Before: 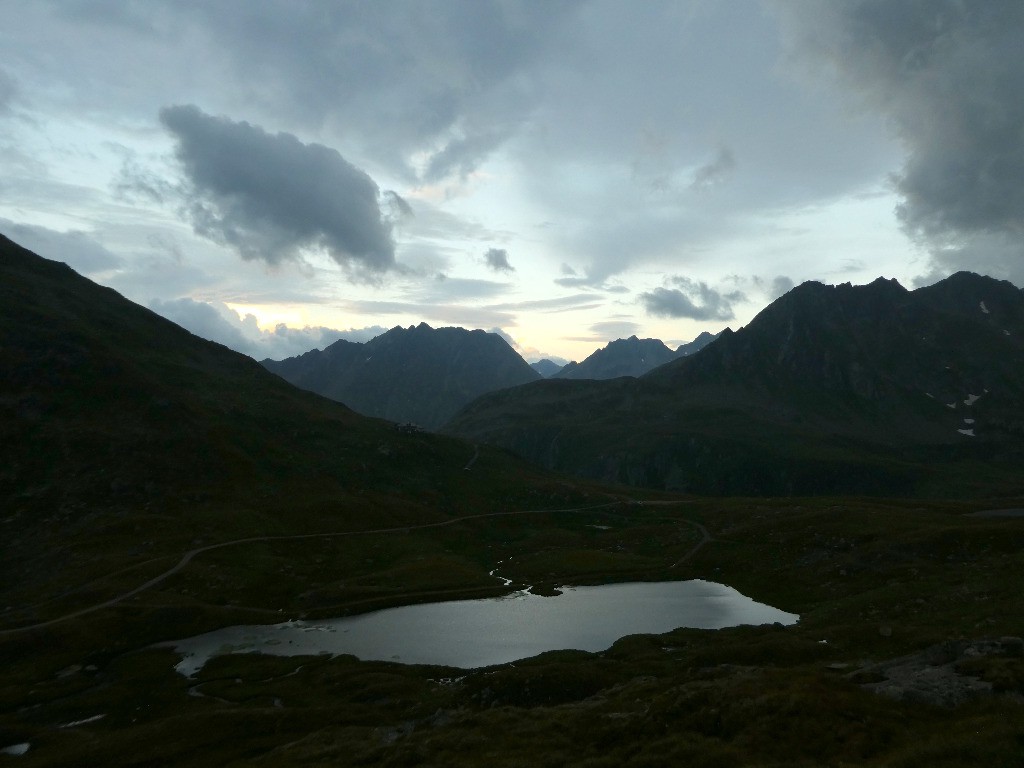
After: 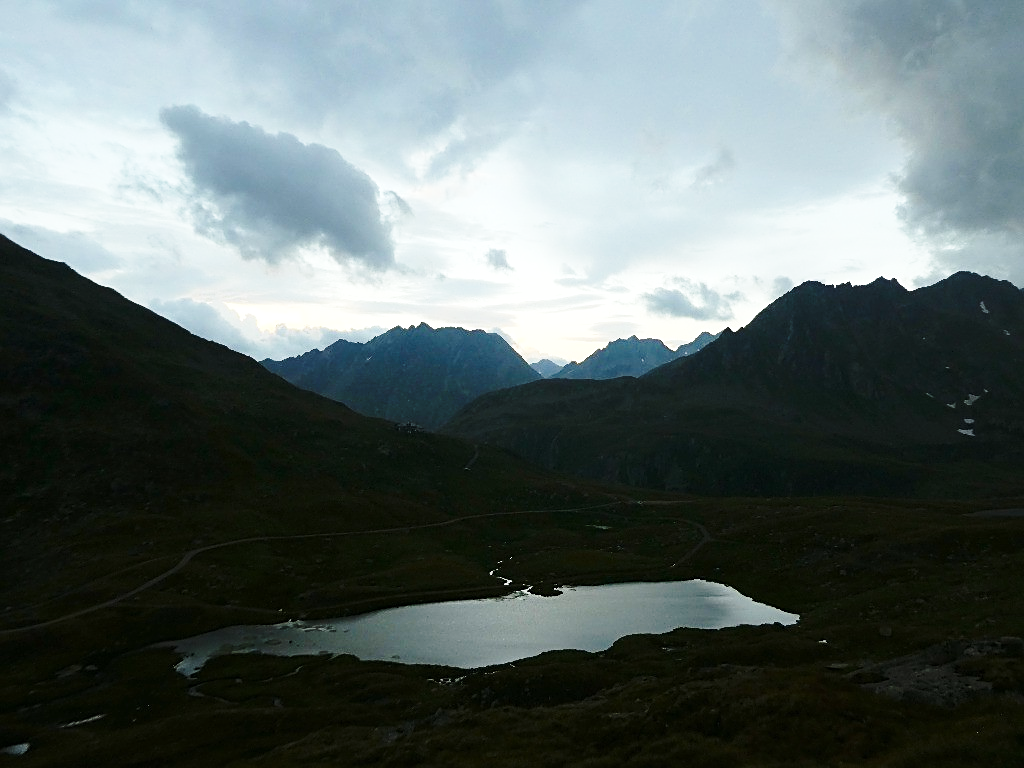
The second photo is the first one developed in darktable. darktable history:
base curve: curves: ch0 [(0, 0) (0.036, 0.037) (0.121, 0.228) (0.46, 0.76) (0.859, 0.983) (1, 1)], preserve colors none
sharpen: on, module defaults
